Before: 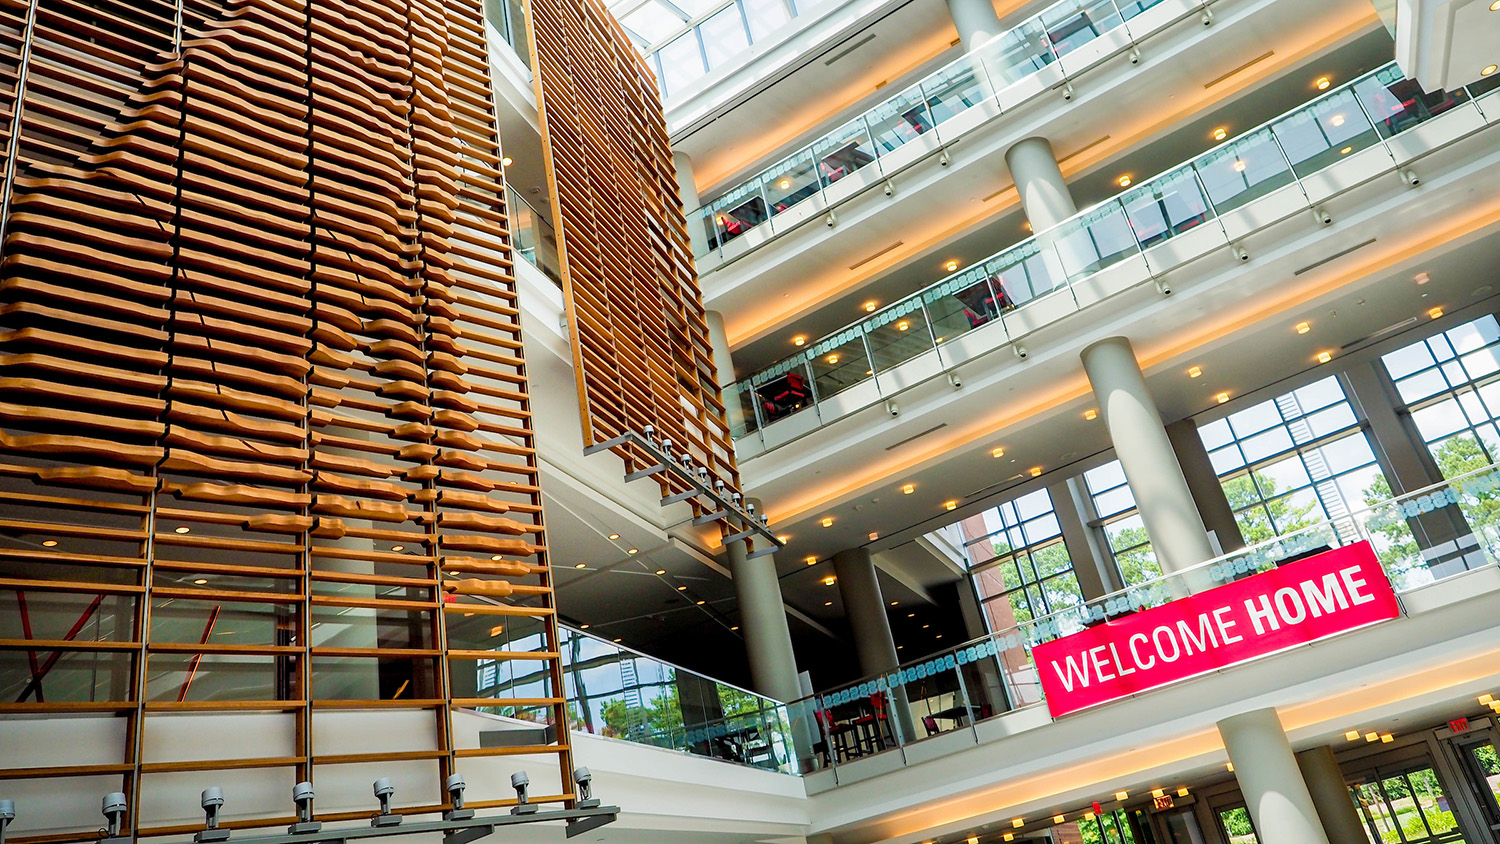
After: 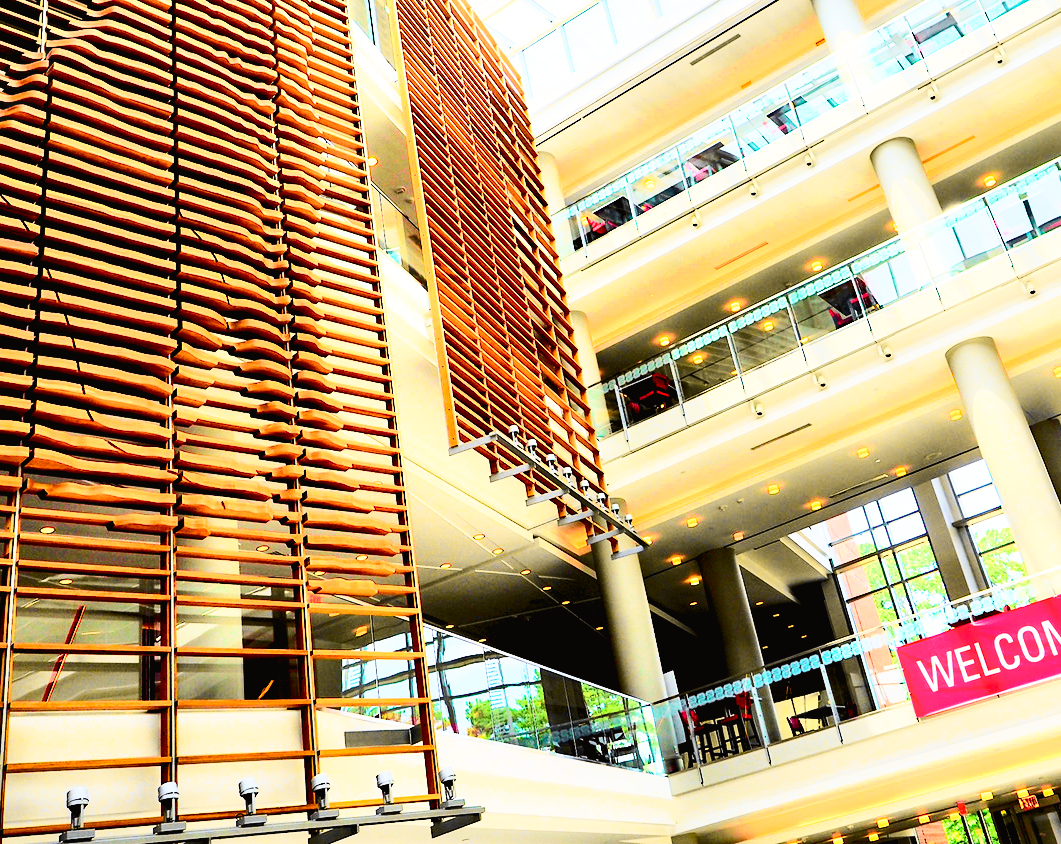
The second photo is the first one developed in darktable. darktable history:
exposure: compensate highlight preservation false
crop and rotate: left 9.058%, right 20.188%
base curve: curves: ch0 [(0, 0) (0.028, 0.03) (0.121, 0.232) (0.46, 0.748) (0.859, 0.968) (1, 1)]
haze removal: compatibility mode true, adaptive false
contrast equalizer: y [[0.579, 0.58, 0.505, 0.5, 0.5, 0.5], [0.5 ×6], [0.5 ×6], [0 ×6], [0 ×6]]
tone curve: curves: ch0 [(0, 0.017) (0.259, 0.344) (0.593, 0.778) (0.786, 0.931) (1, 0.999)]; ch1 [(0, 0) (0.405, 0.387) (0.442, 0.47) (0.492, 0.5) (0.511, 0.503) (0.548, 0.596) (0.7, 0.795) (1, 1)]; ch2 [(0, 0) (0.411, 0.433) (0.5, 0.504) (0.535, 0.581) (1, 1)], color space Lab, independent channels, preserve colors none
